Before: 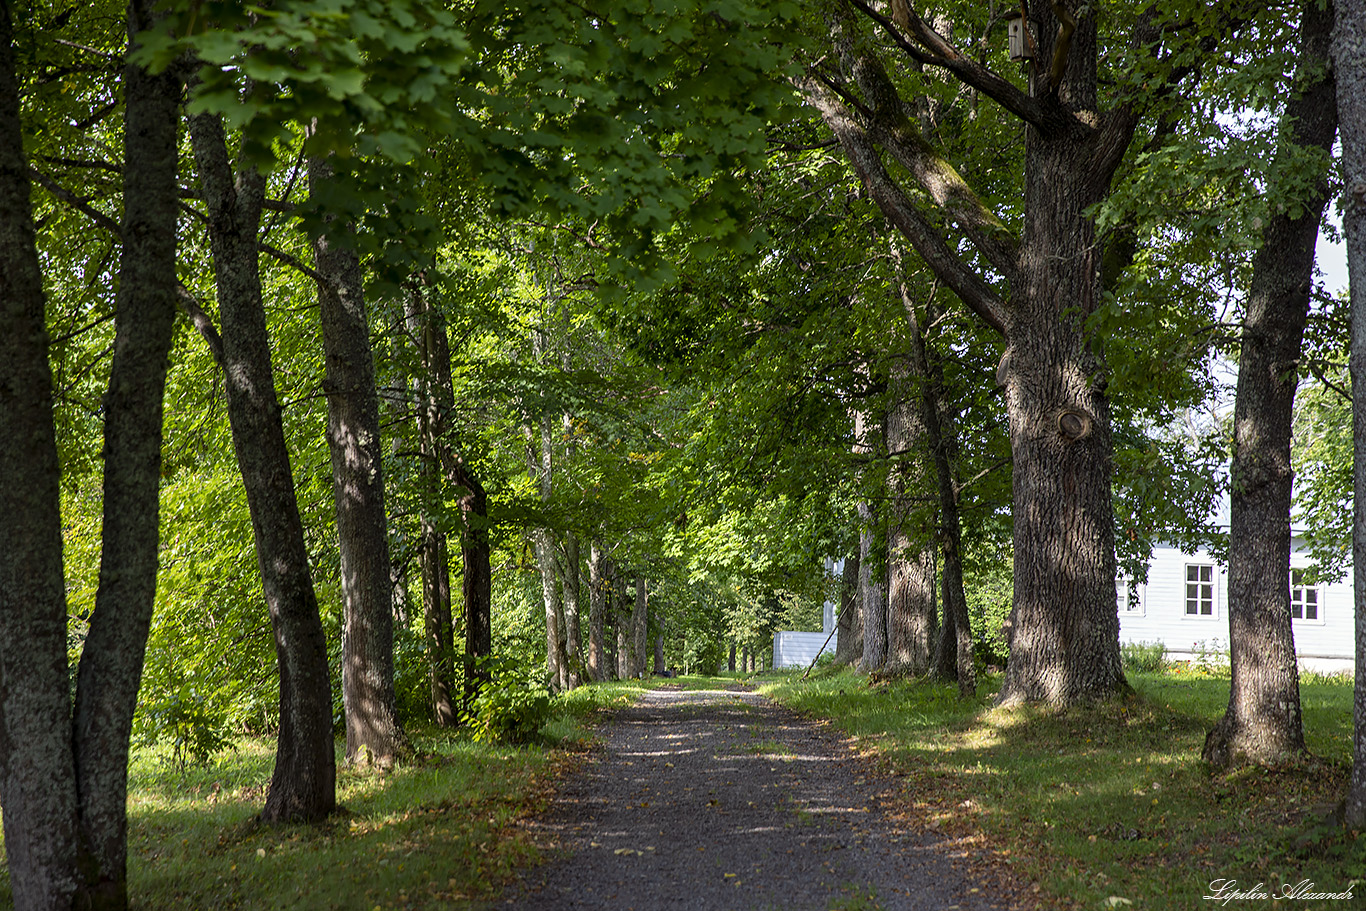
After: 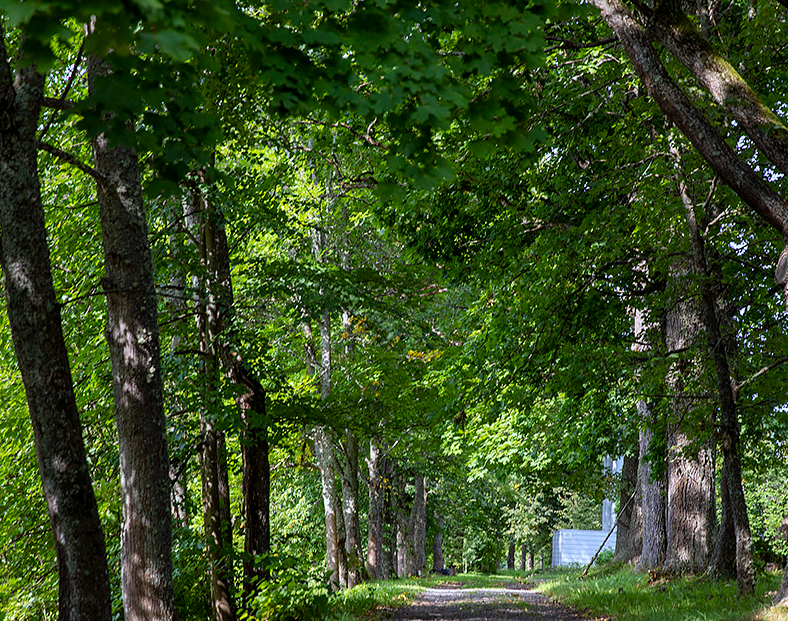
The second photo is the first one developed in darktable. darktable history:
white balance: red 0.967, blue 1.119, emerald 0.756
crop: left 16.202%, top 11.208%, right 26.045%, bottom 20.557%
